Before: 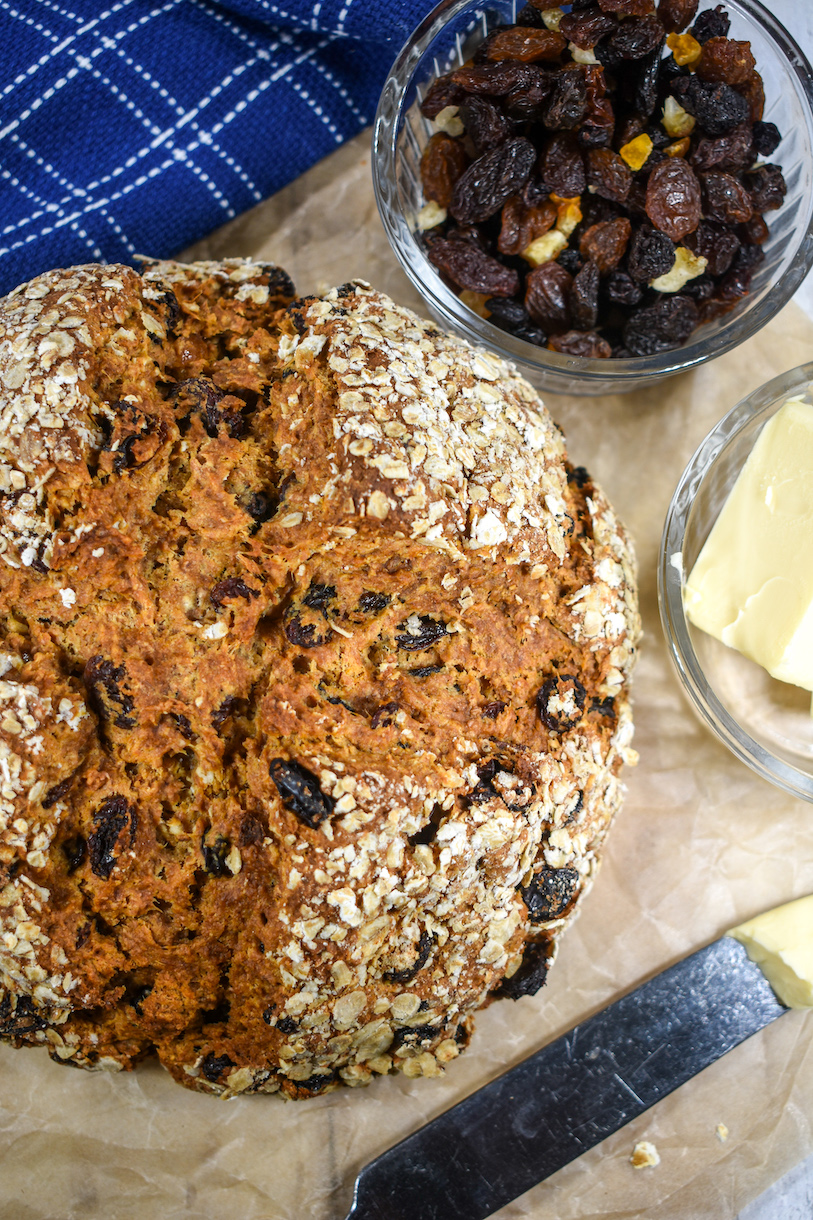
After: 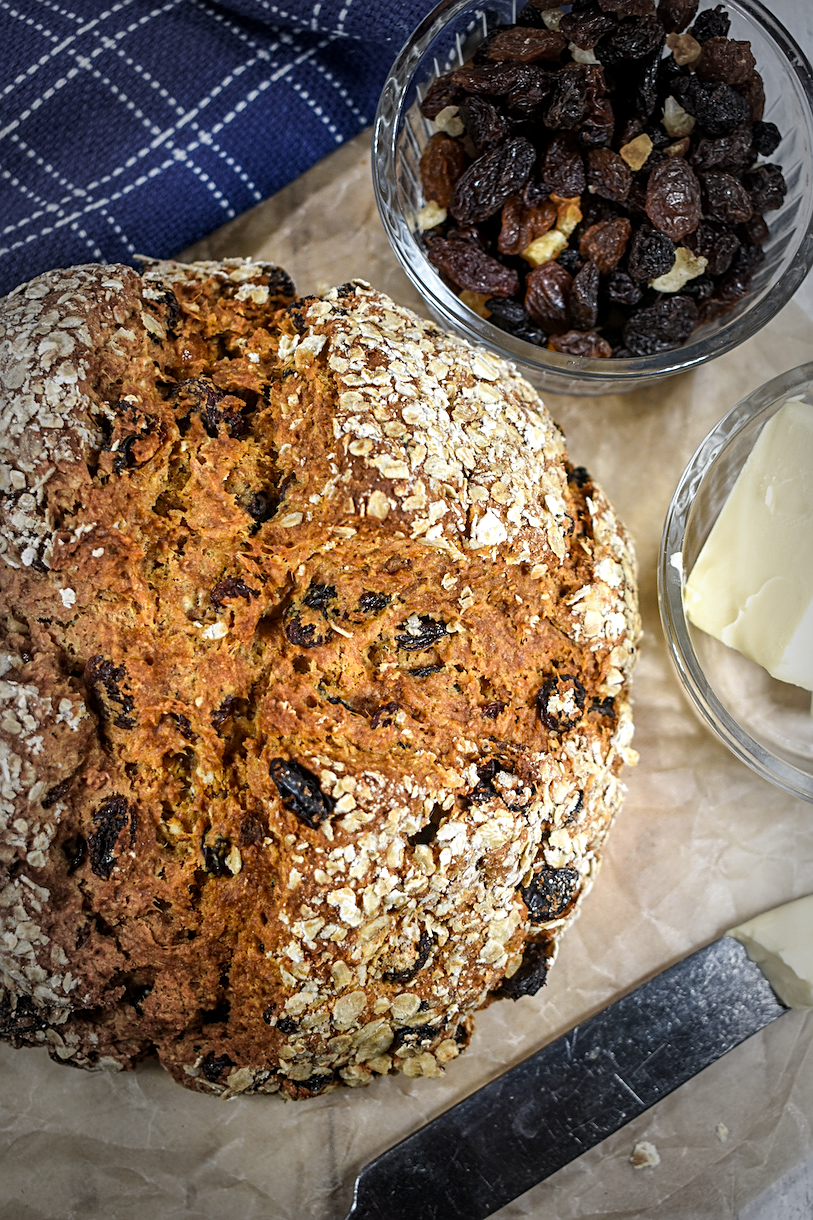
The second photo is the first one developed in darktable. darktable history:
local contrast: highlights 101%, shadows 100%, detail 119%, midtone range 0.2
sharpen: on, module defaults
vignetting: fall-off start 66.48%, fall-off radius 39.79%, automatic ratio true, width/height ratio 0.674
